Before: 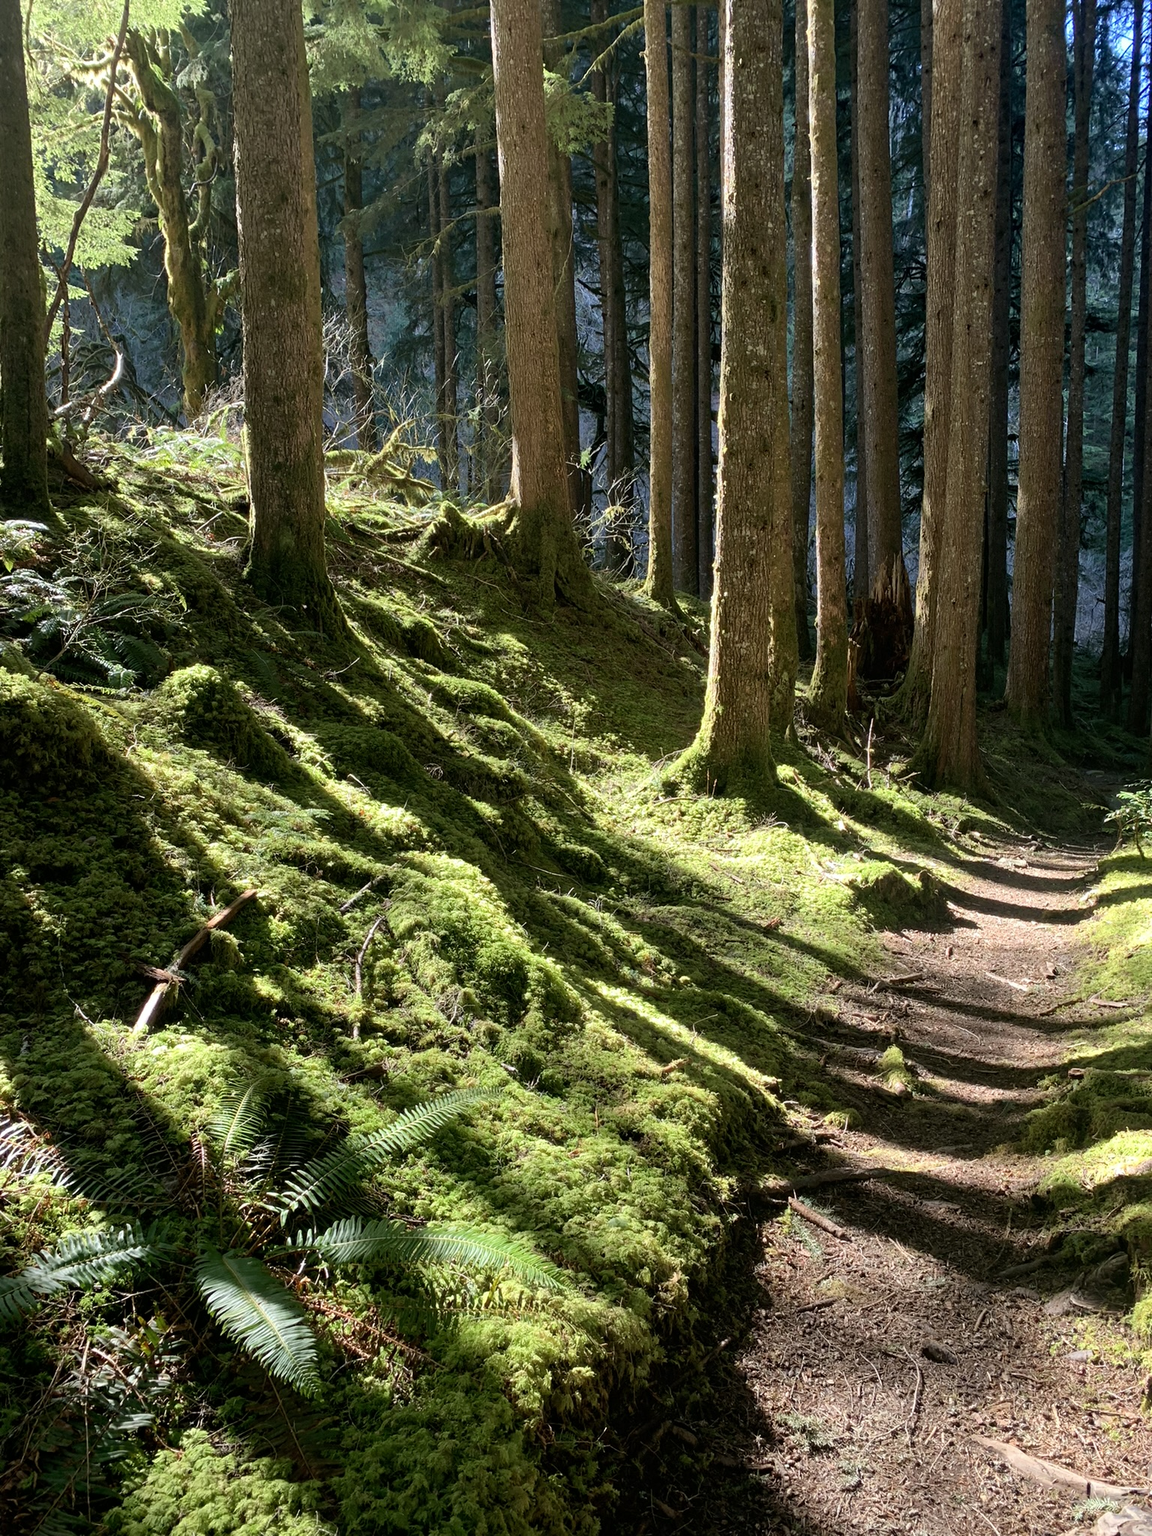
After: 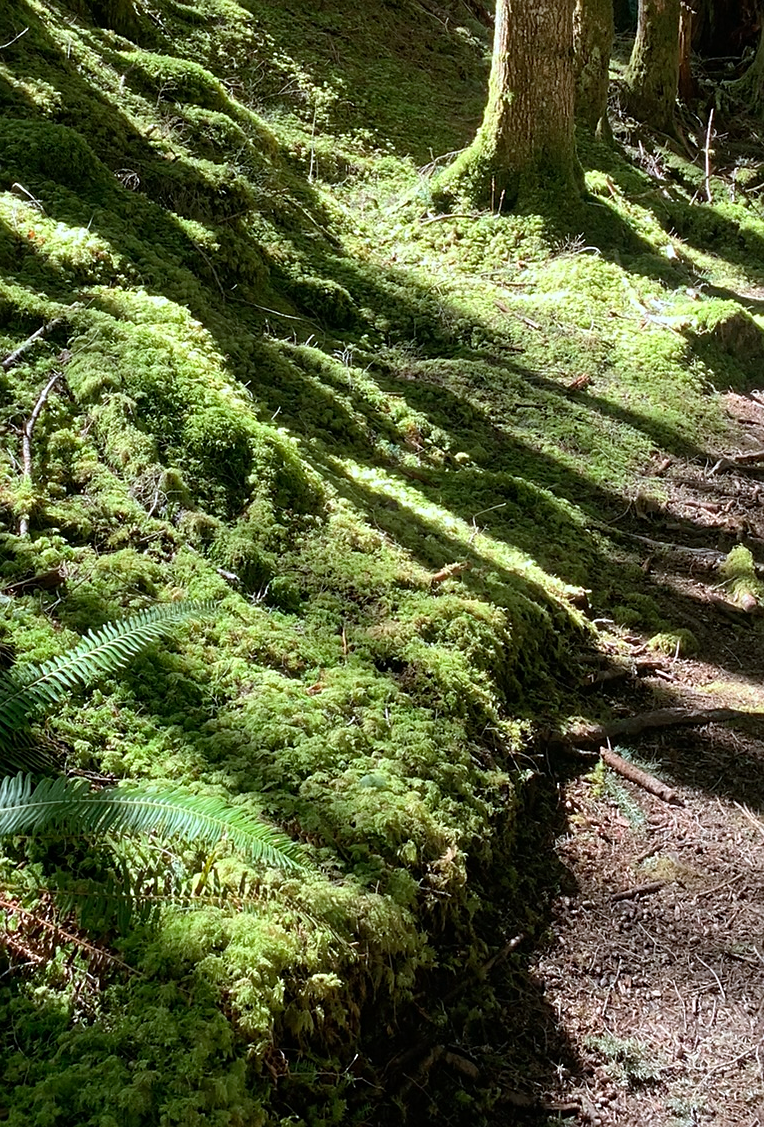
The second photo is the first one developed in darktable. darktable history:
sharpen: radius 1.609, amount 0.362, threshold 1.736
crop: left 29.4%, top 41.493%, right 20.802%, bottom 3.461%
color correction: highlights a* -3.93, highlights b* -10.88
